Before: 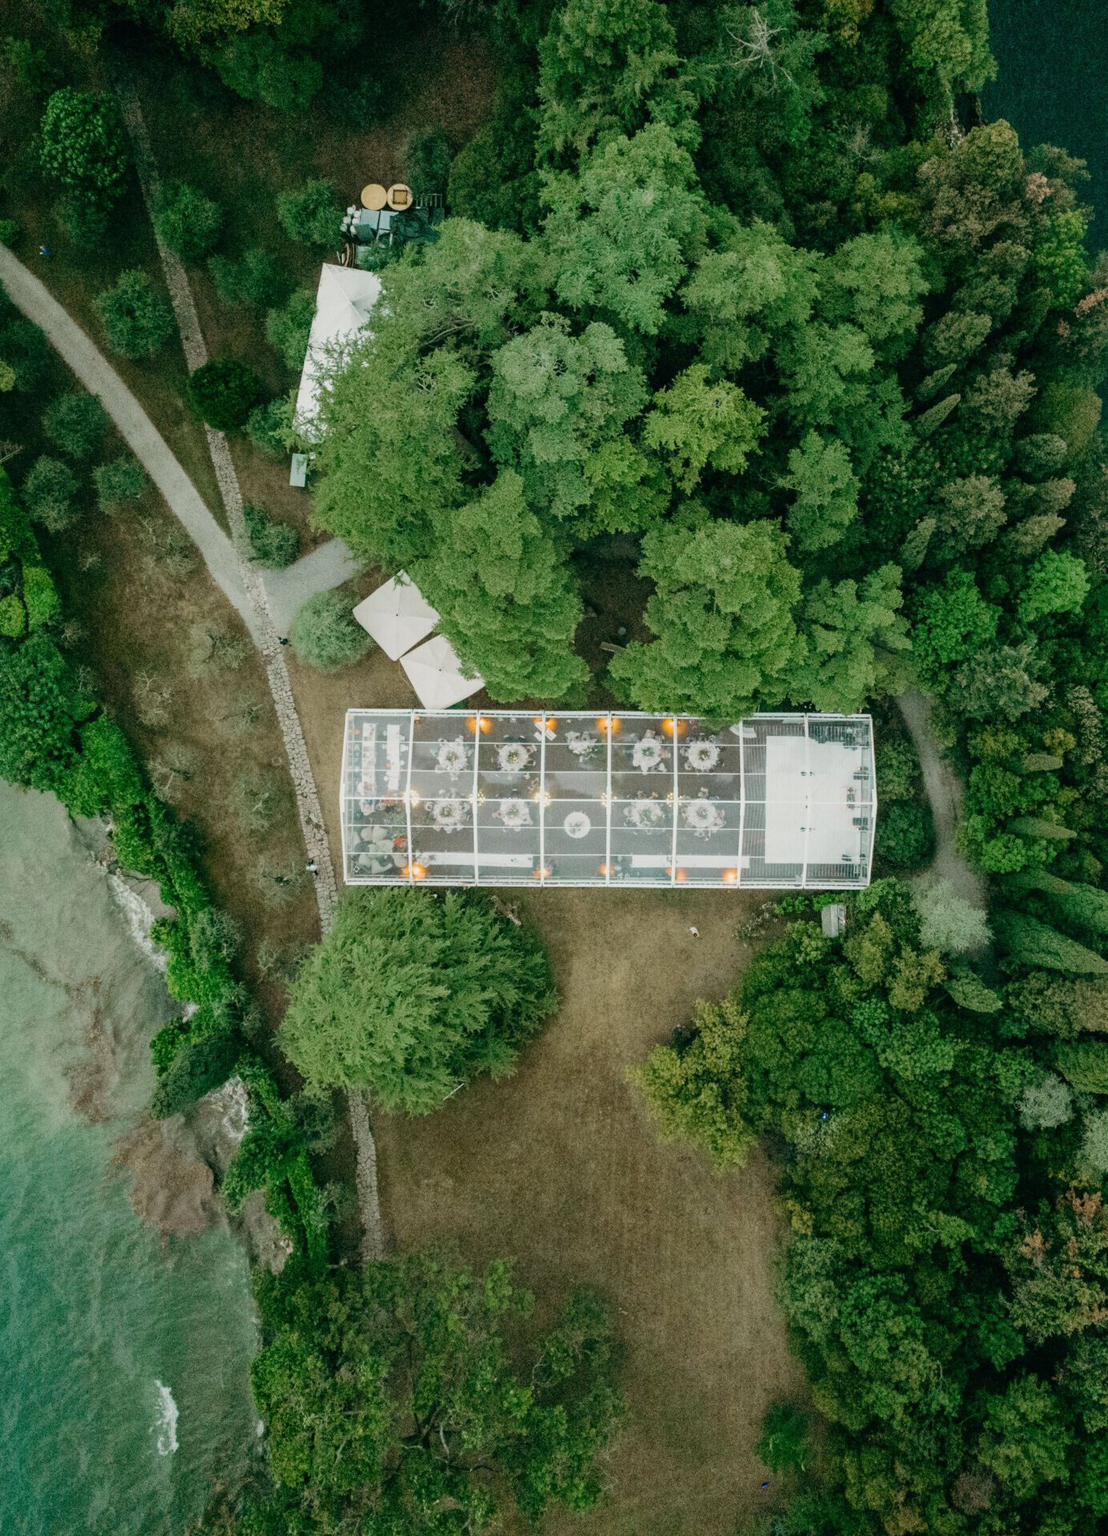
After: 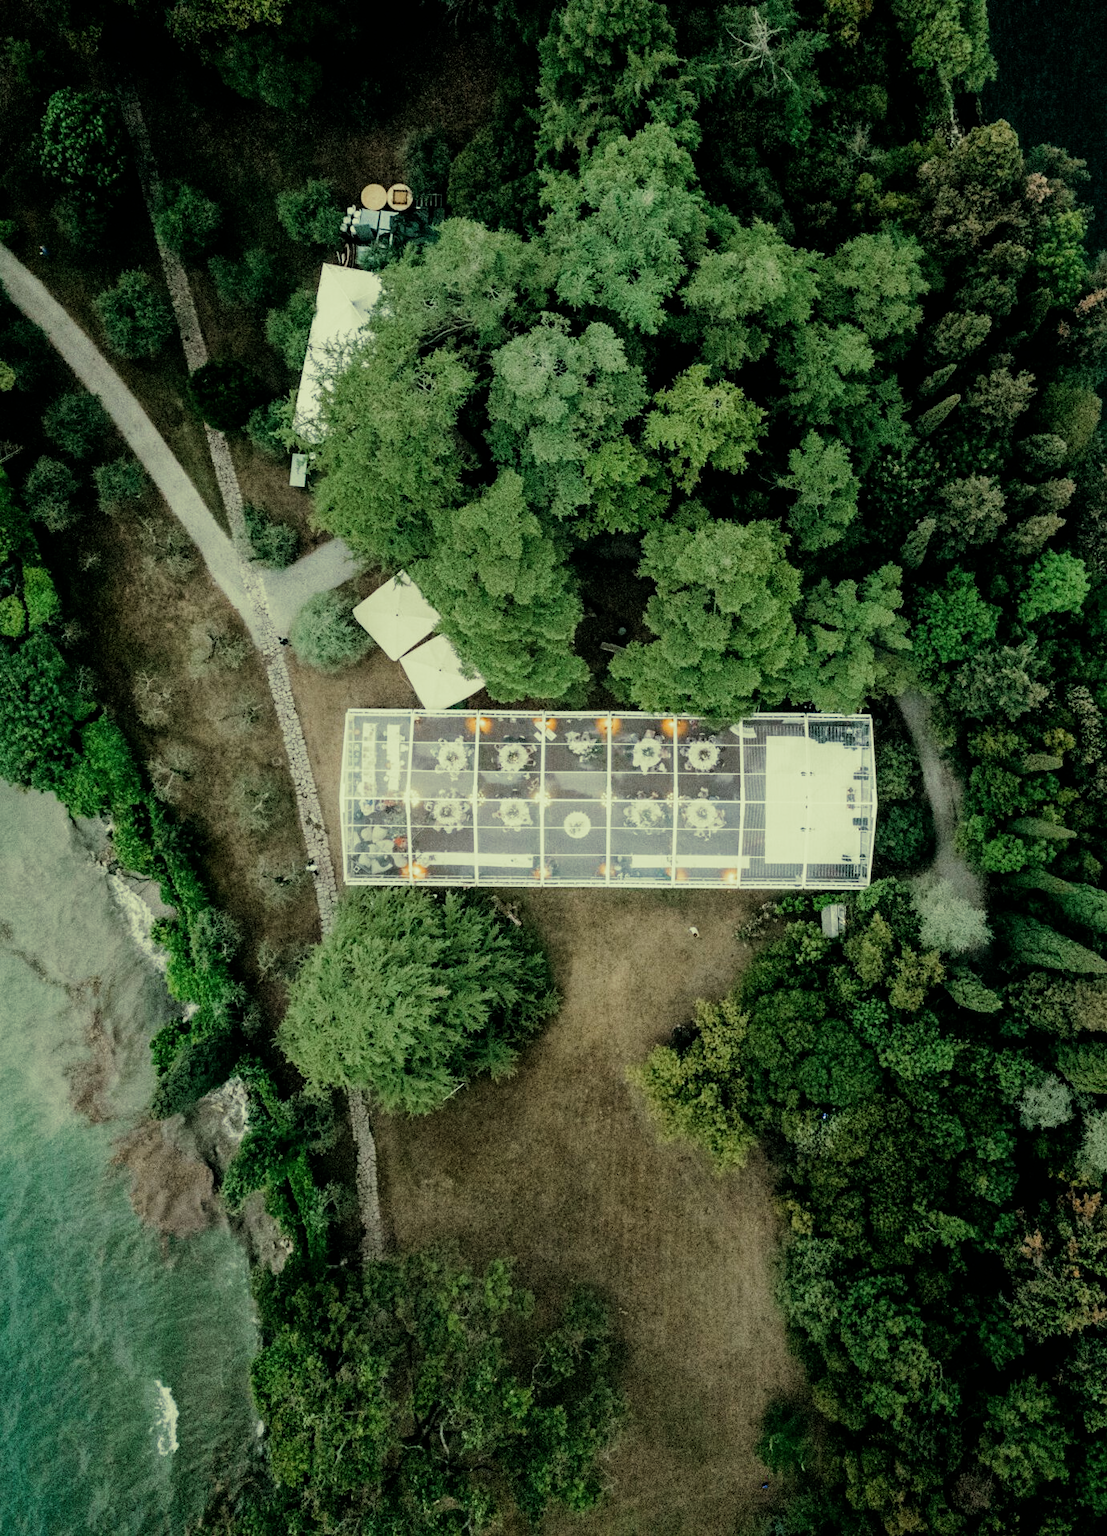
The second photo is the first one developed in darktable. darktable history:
split-toning: shadows › hue 290.82°, shadows › saturation 0.34, highlights › saturation 0.38, balance 0, compress 50%
filmic rgb: black relative exposure -5 EV, hardness 2.88, contrast 1.3, highlights saturation mix -30%
